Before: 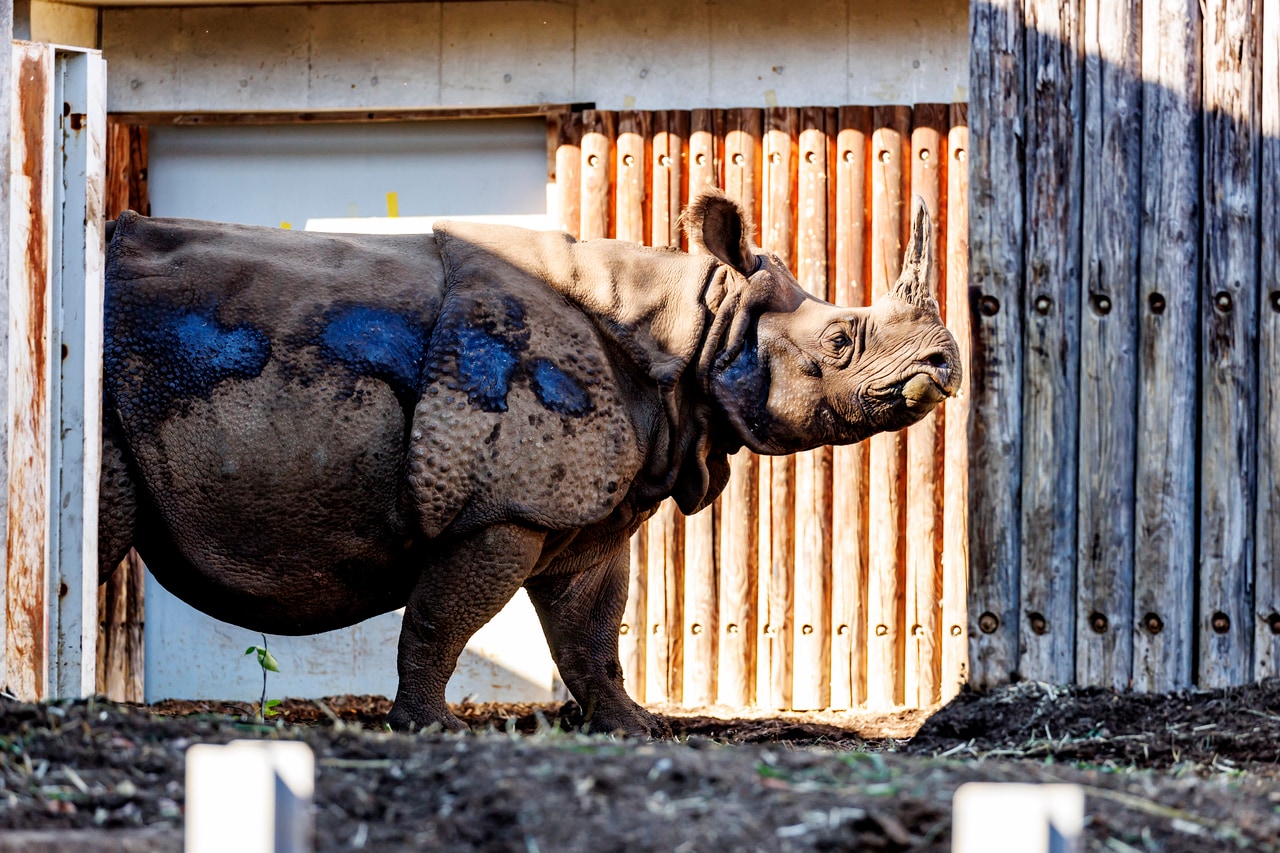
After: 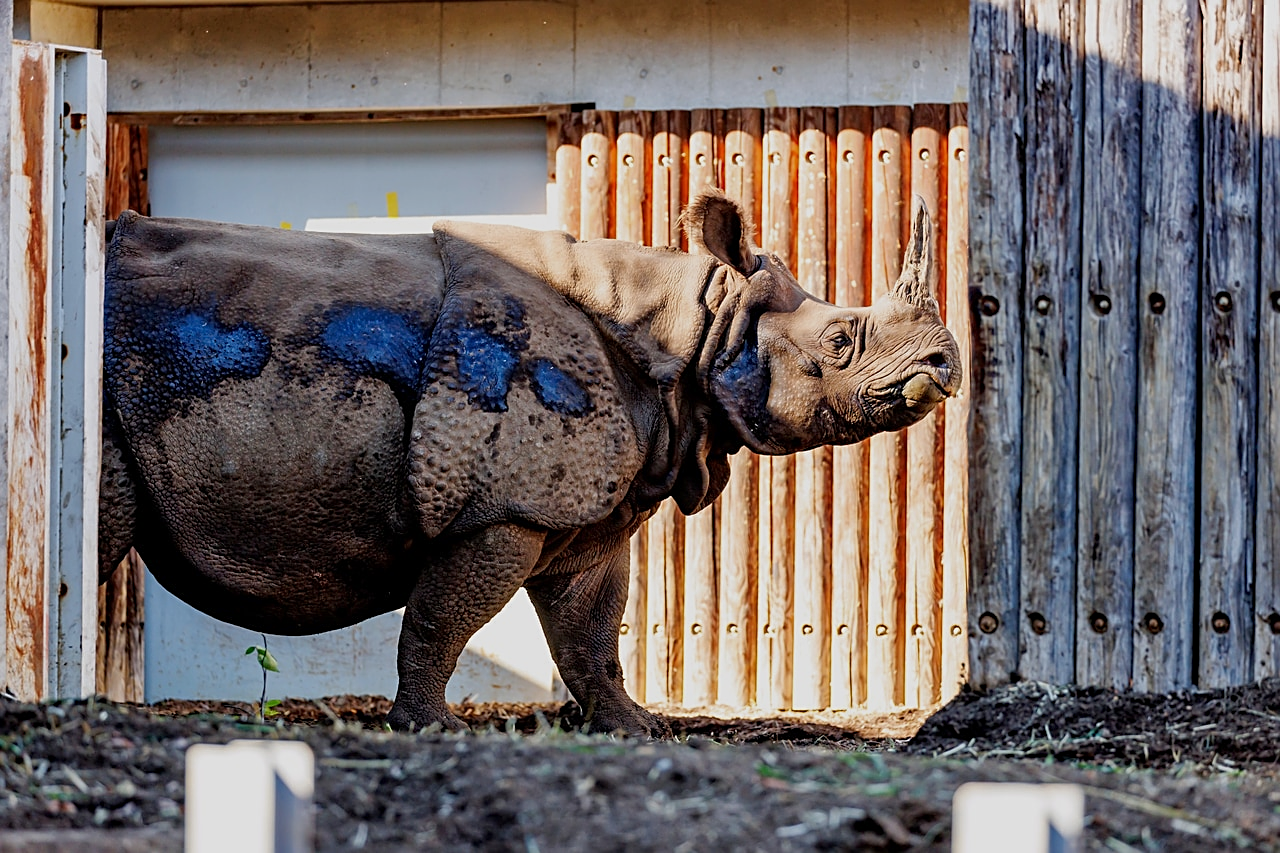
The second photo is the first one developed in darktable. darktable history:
exposure: exposure -0.041 EV, compensate highlight preservation false
tone equalizer: -8 EV 0.25 EV, -7 EV 0.417 EV, -6 EV 0.417 EV, -5 EV 0.25 EV, -3 EV -0.25 EV, -2 EV -0.417 EV, -1 EV -0.417 EV, +0 EV -0.25 EV, edges refinement/feathering 500, mask exposure compensation -1.57 EV, preserve details guided filter
sharpen: on, module defaults
